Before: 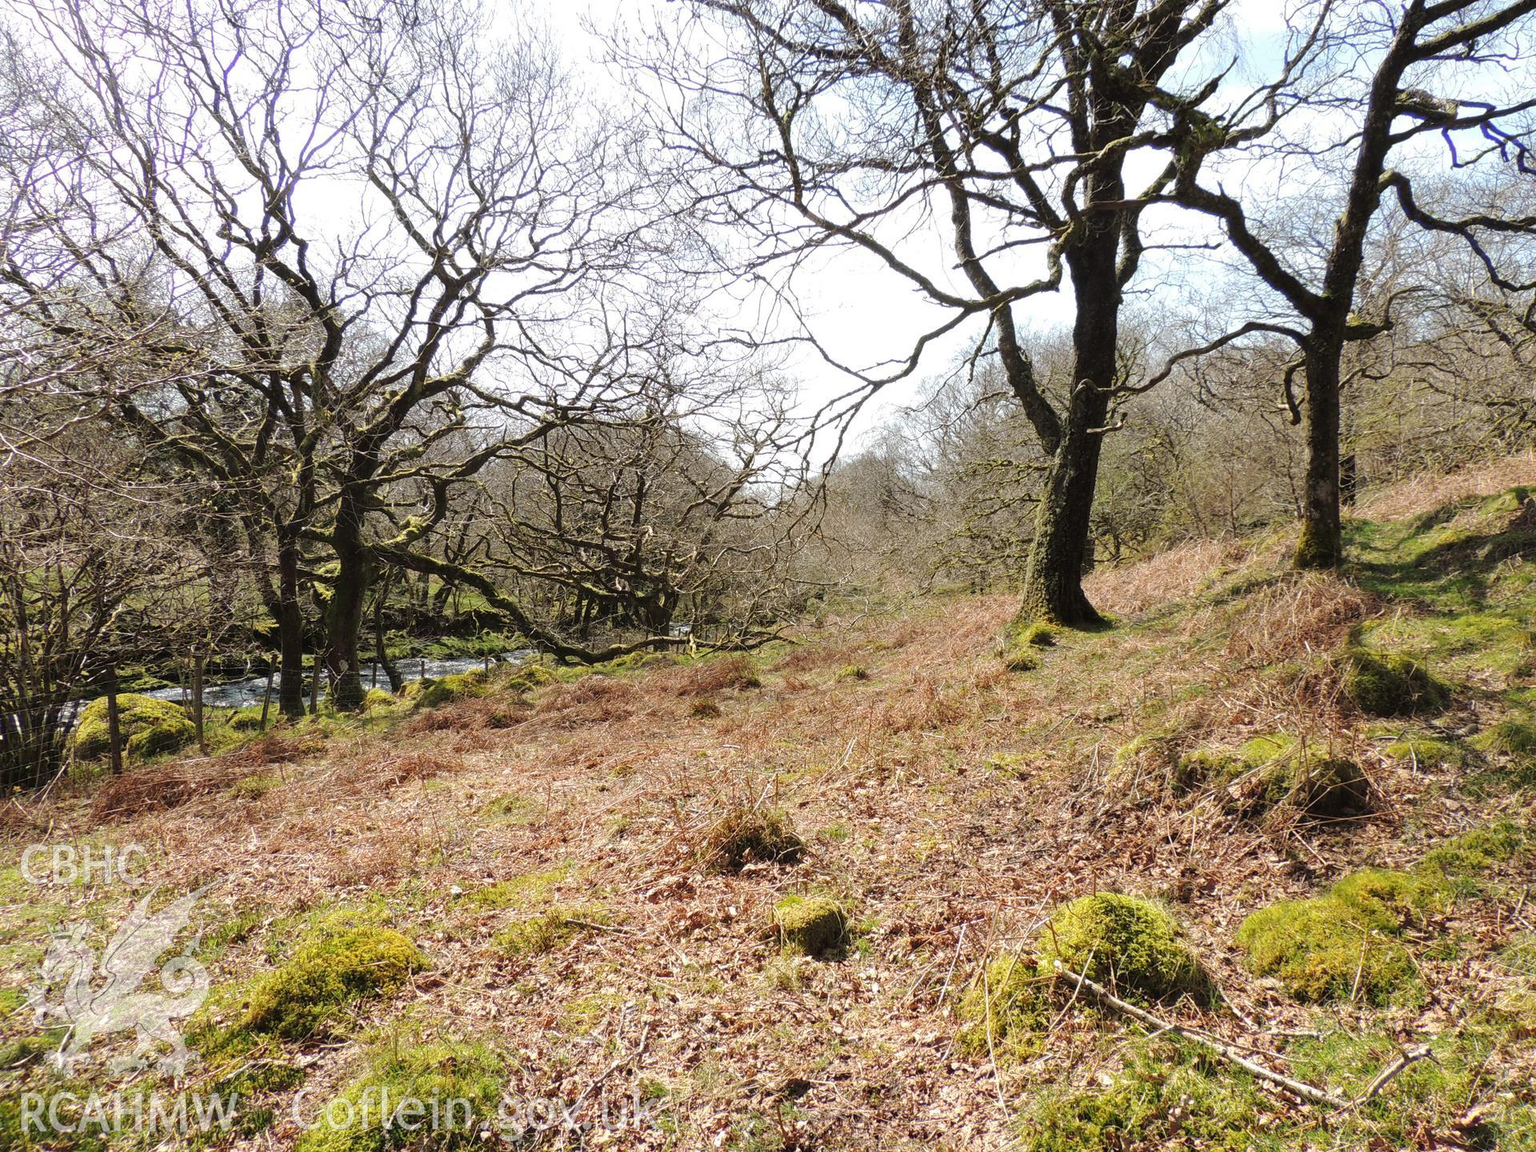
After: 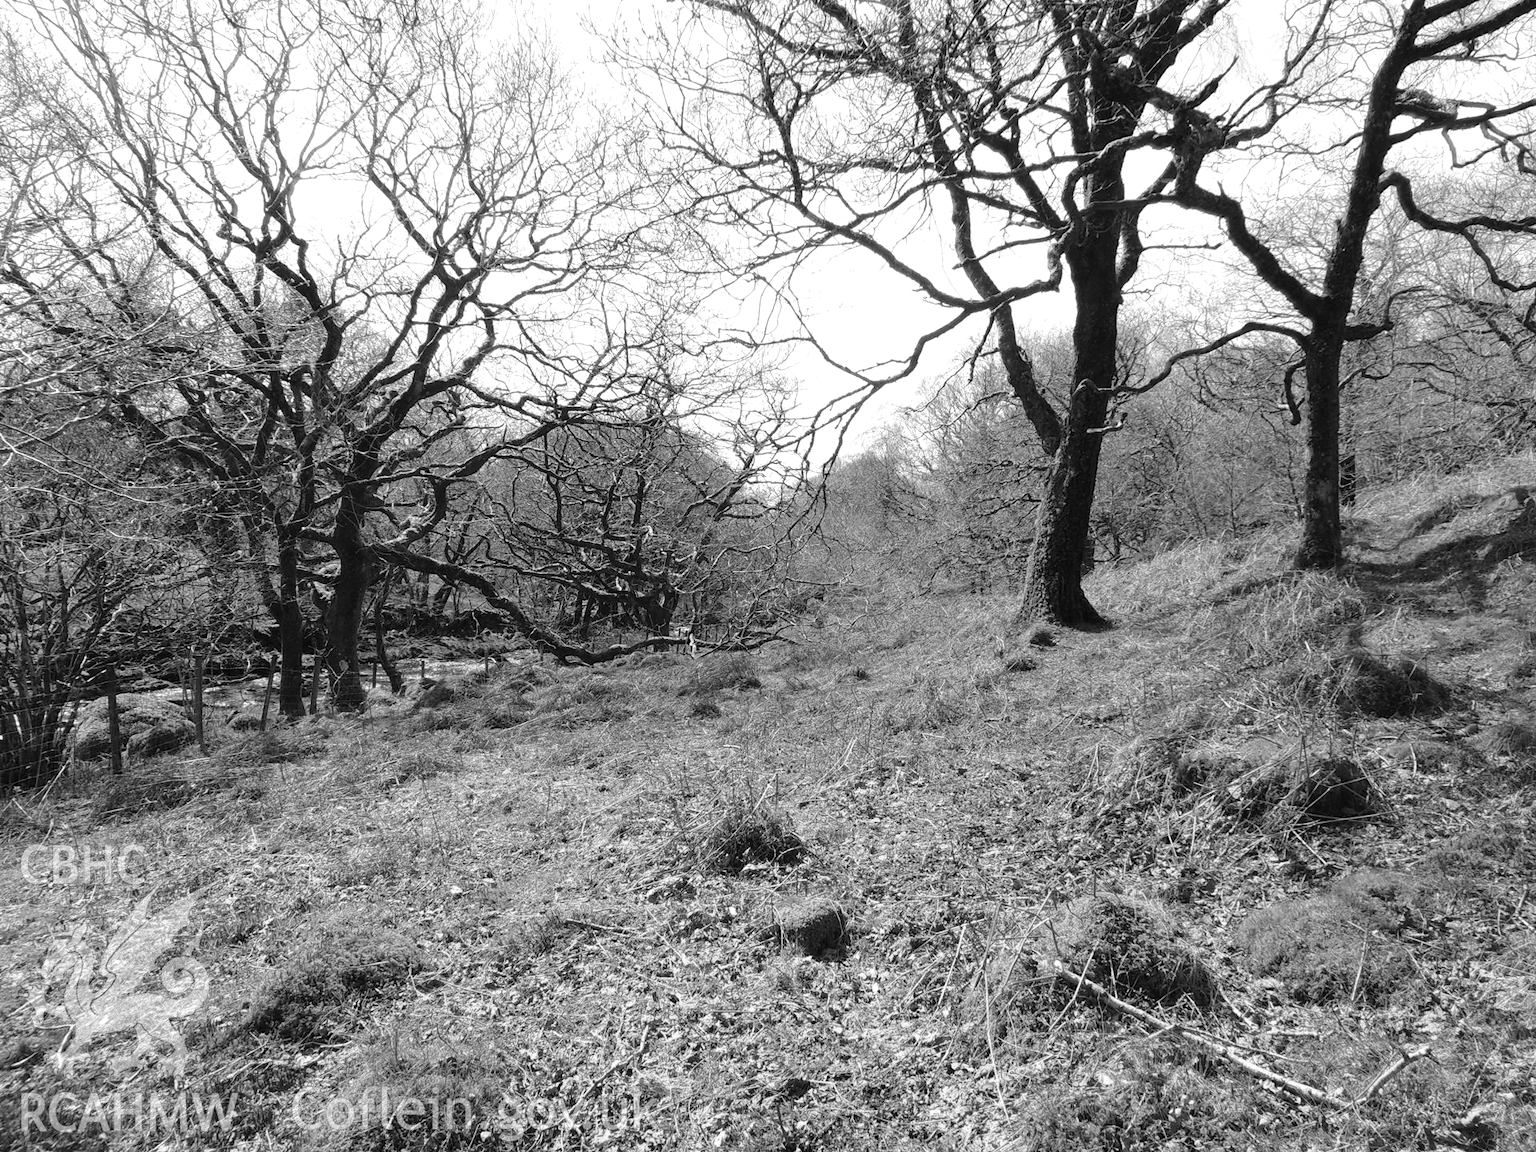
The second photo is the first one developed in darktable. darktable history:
color calibration: output gray [0.21, 0.42, 0.37, 0], illuminant custom, x 0.39, y 0.392, temperature 3879.13 K
